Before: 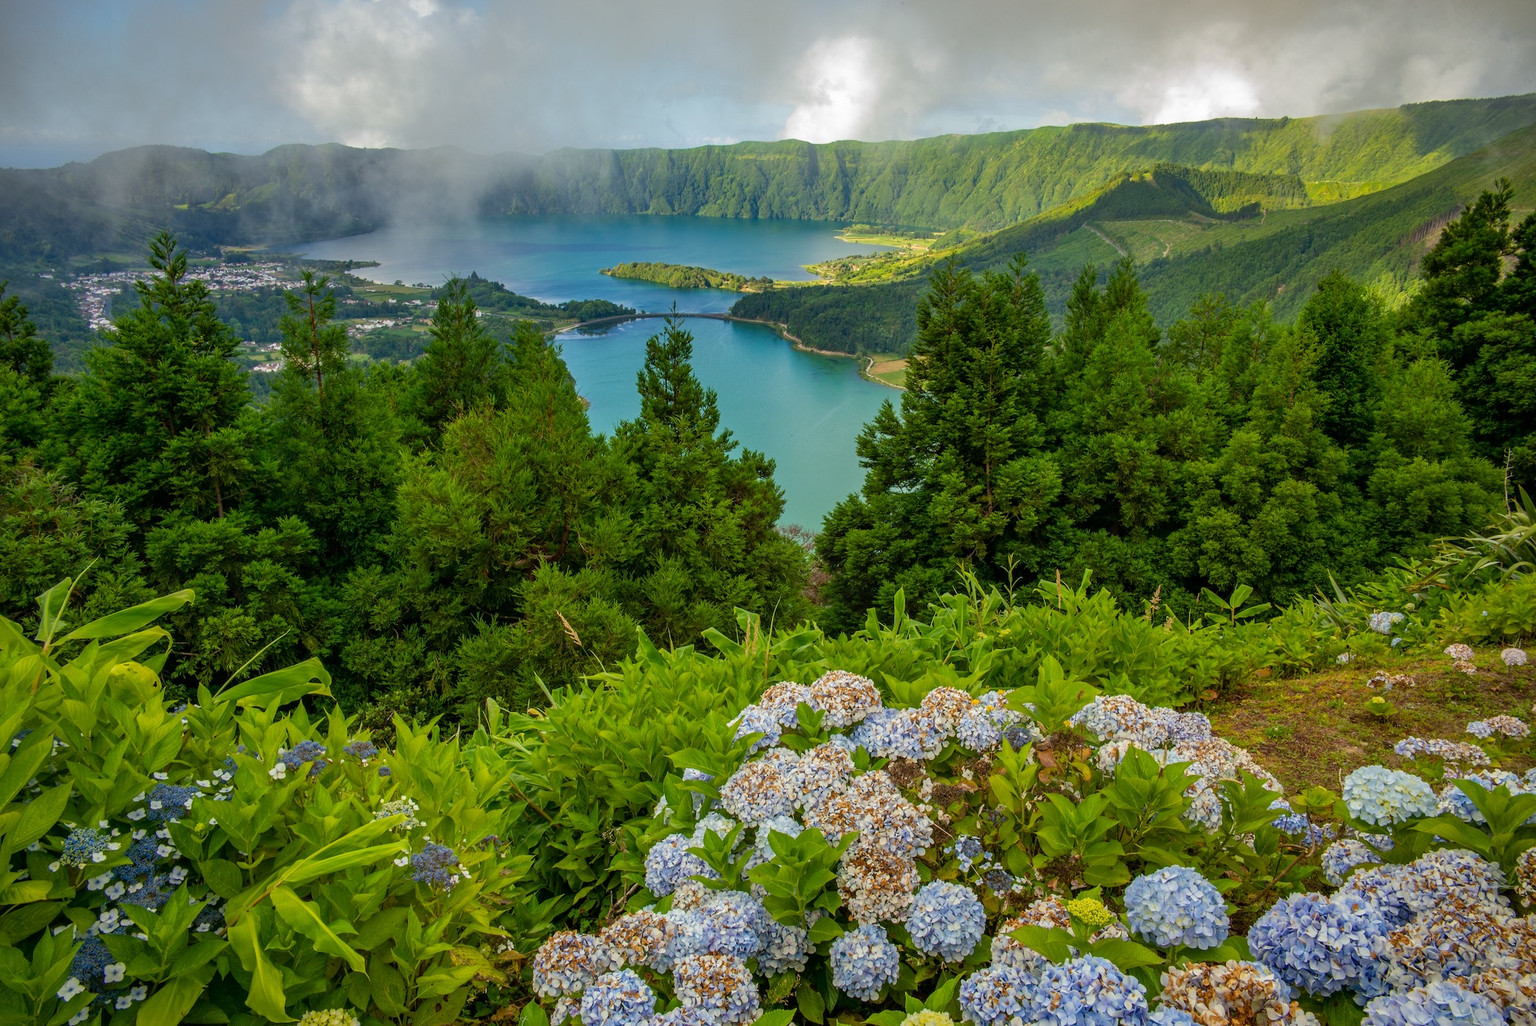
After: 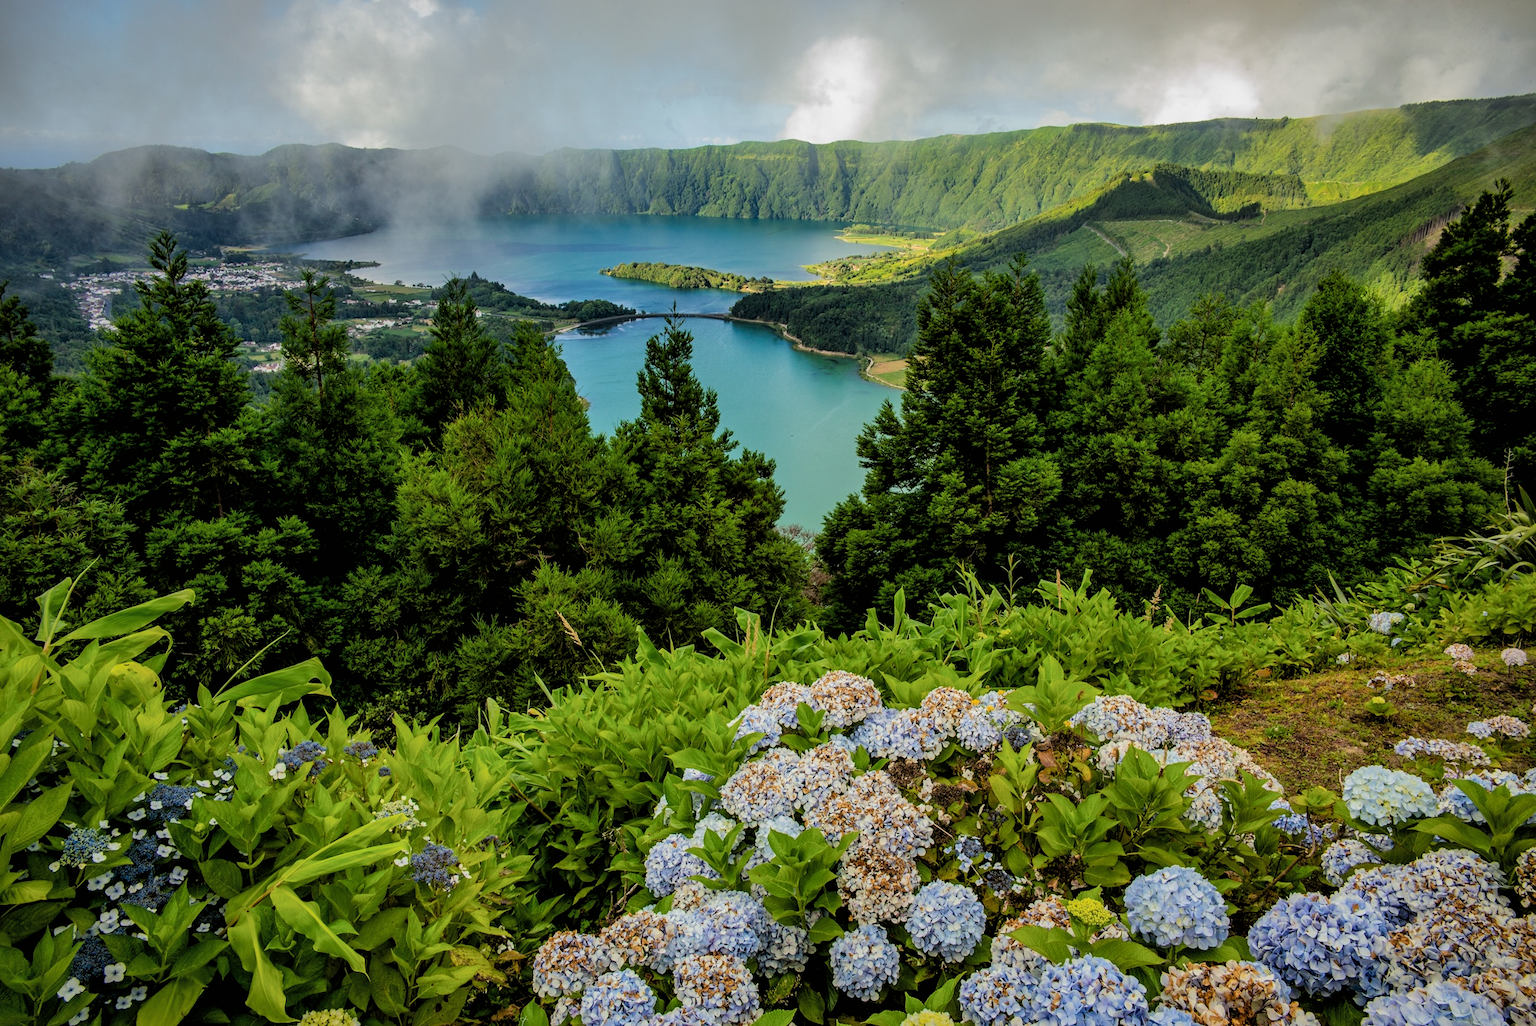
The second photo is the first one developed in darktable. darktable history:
filmic rgb: black relative exposure -4 EV, white relative exposure 3 EV, hardness 3.02, contrast 1.4
shadows and highlights: shadows 30
